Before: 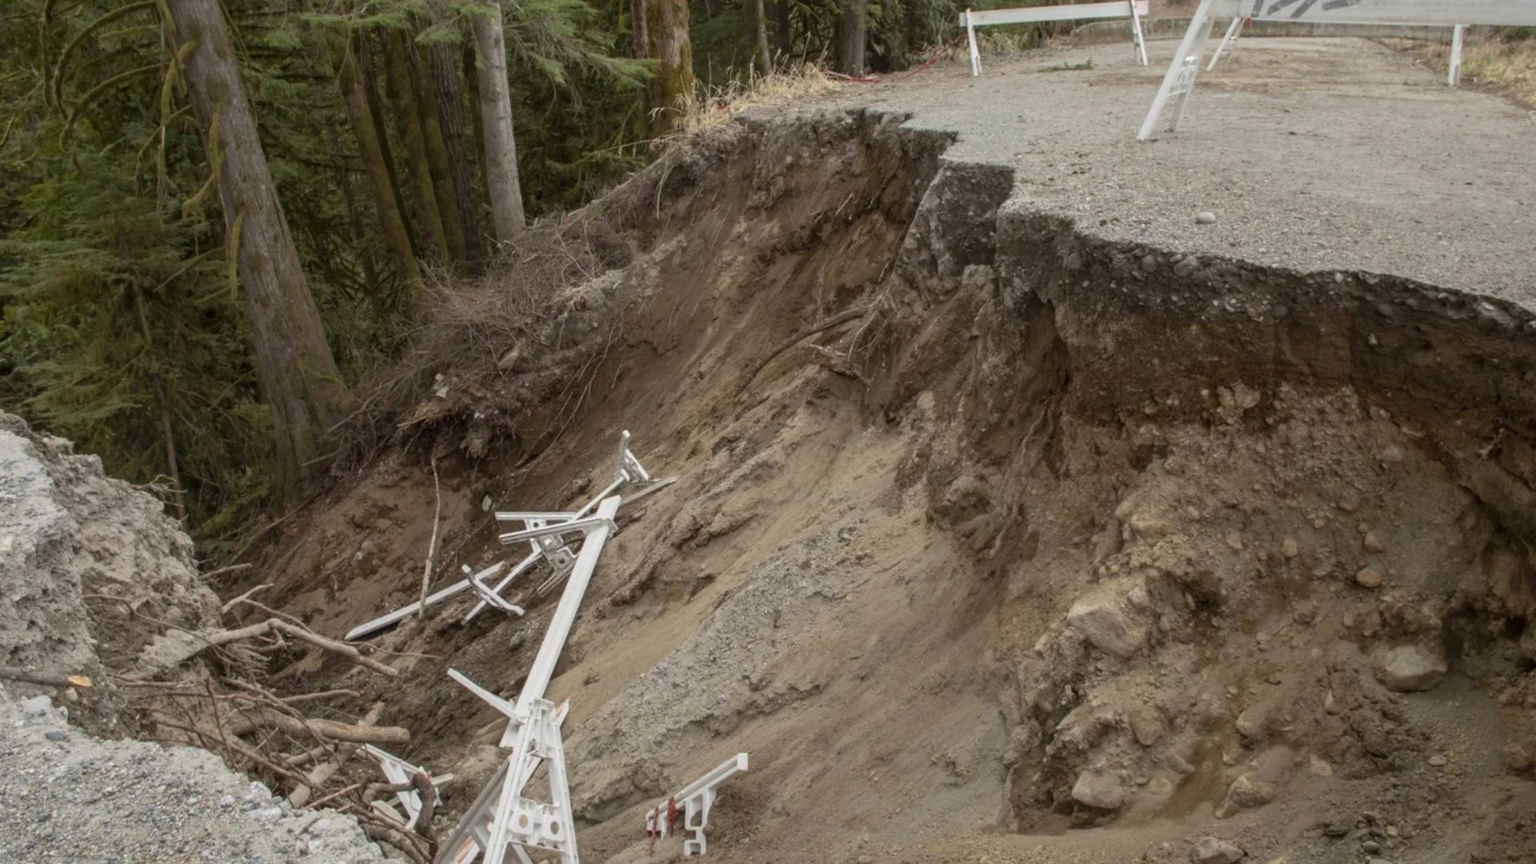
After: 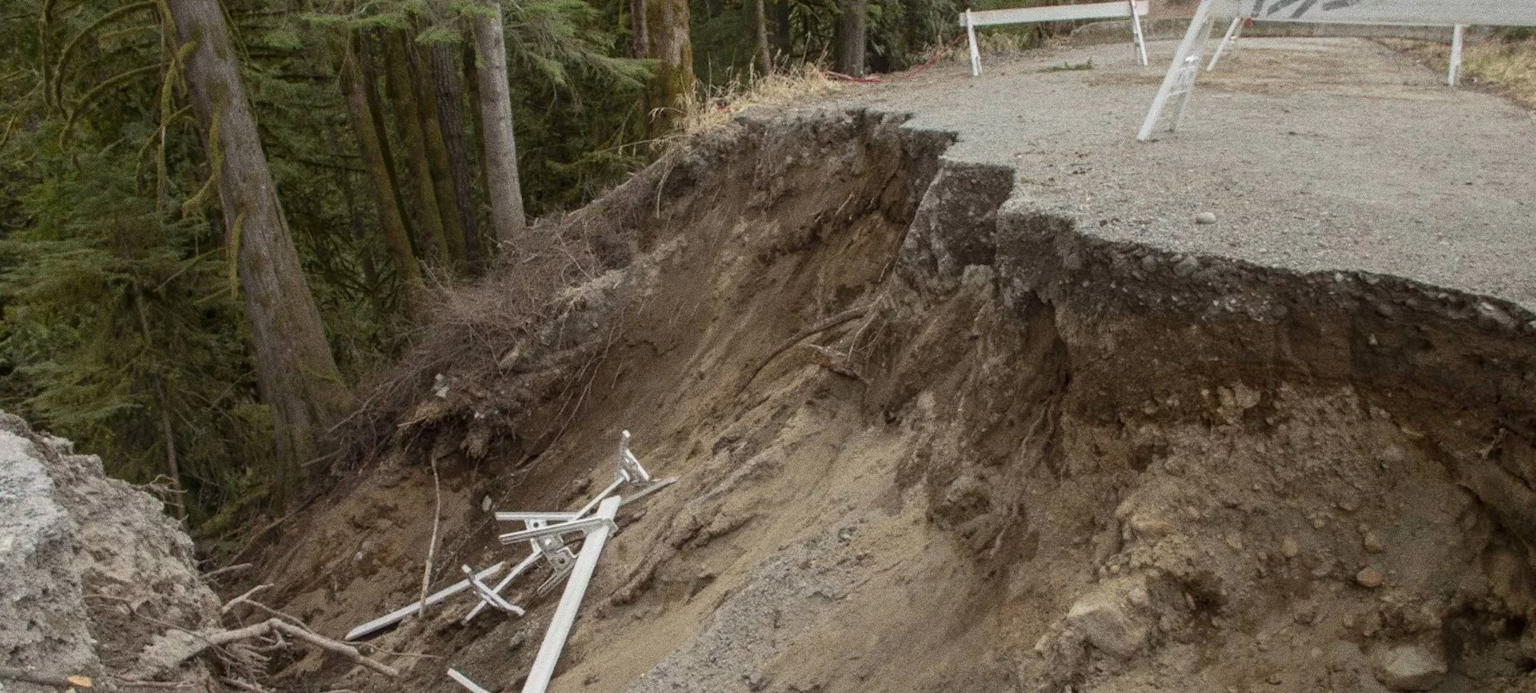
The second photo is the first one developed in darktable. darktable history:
crop: bottom 19.644%
grain: coarseness 0.09 ISO, strength 40%
